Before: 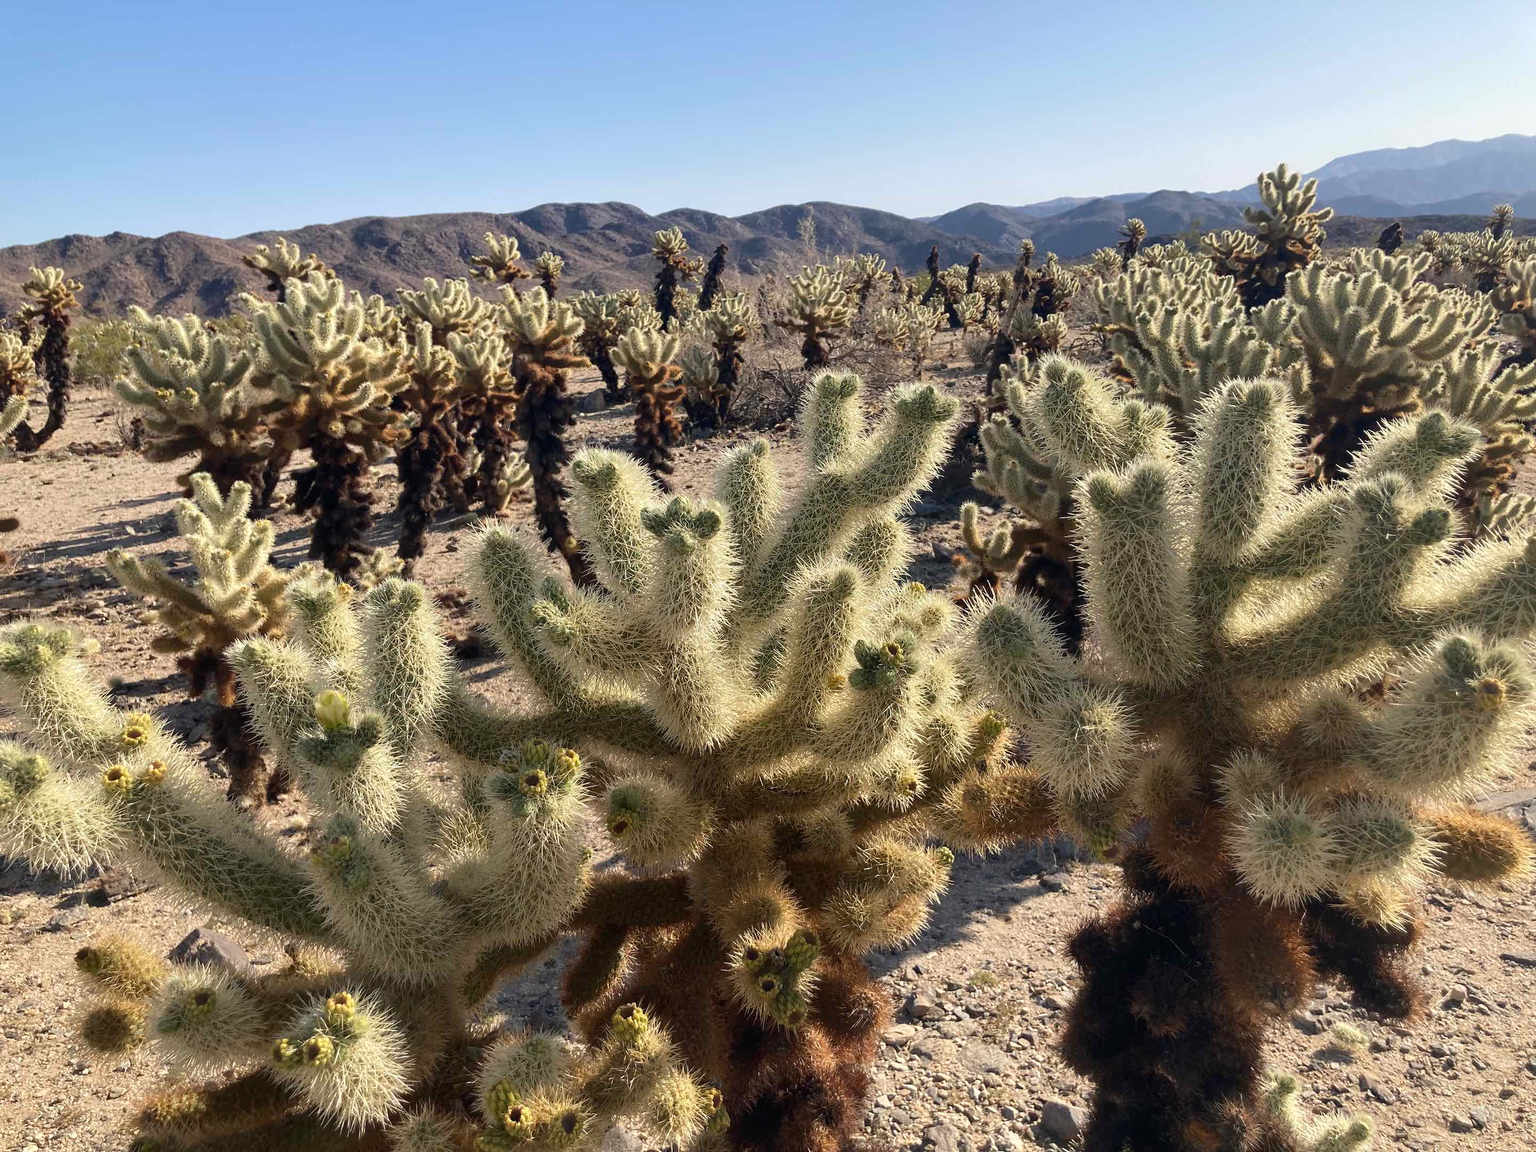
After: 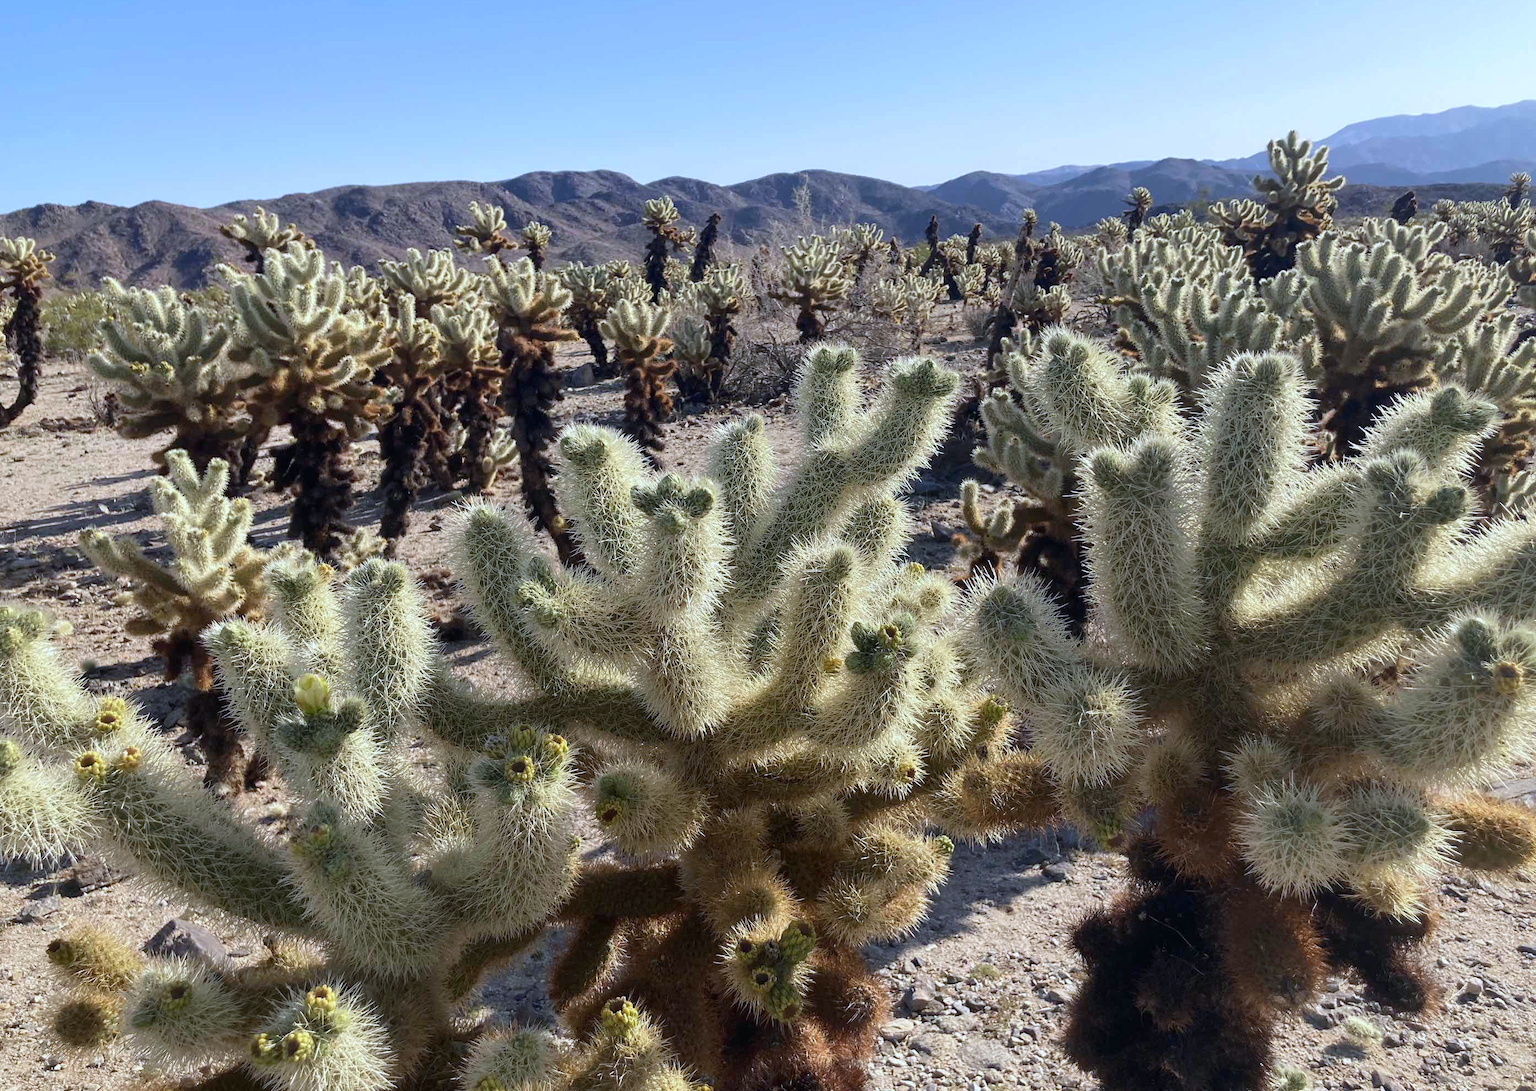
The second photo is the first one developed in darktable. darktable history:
crop: left 1.964%, top 3.251%, right 1.122%, bottom 4.933%
white balance: red 0.926, green 1.003, blue 1.133
